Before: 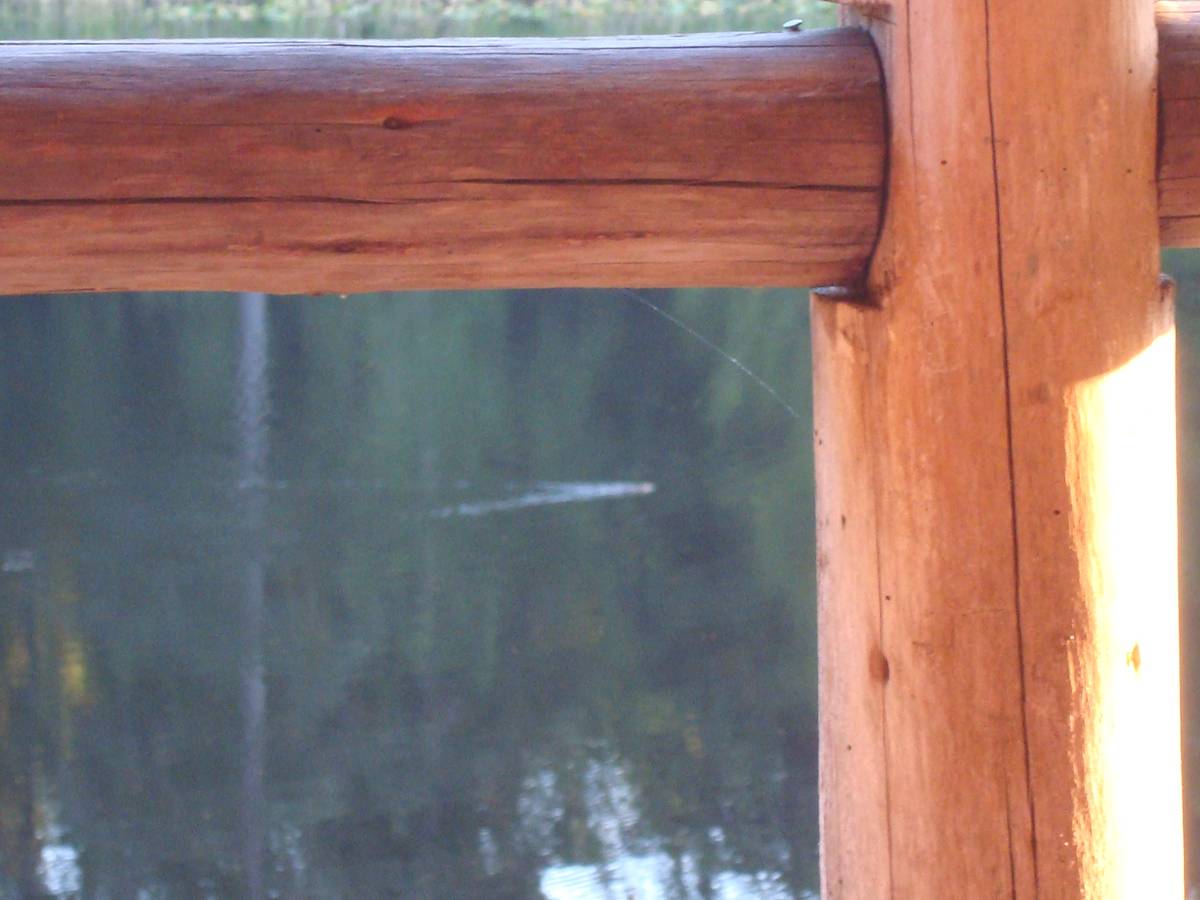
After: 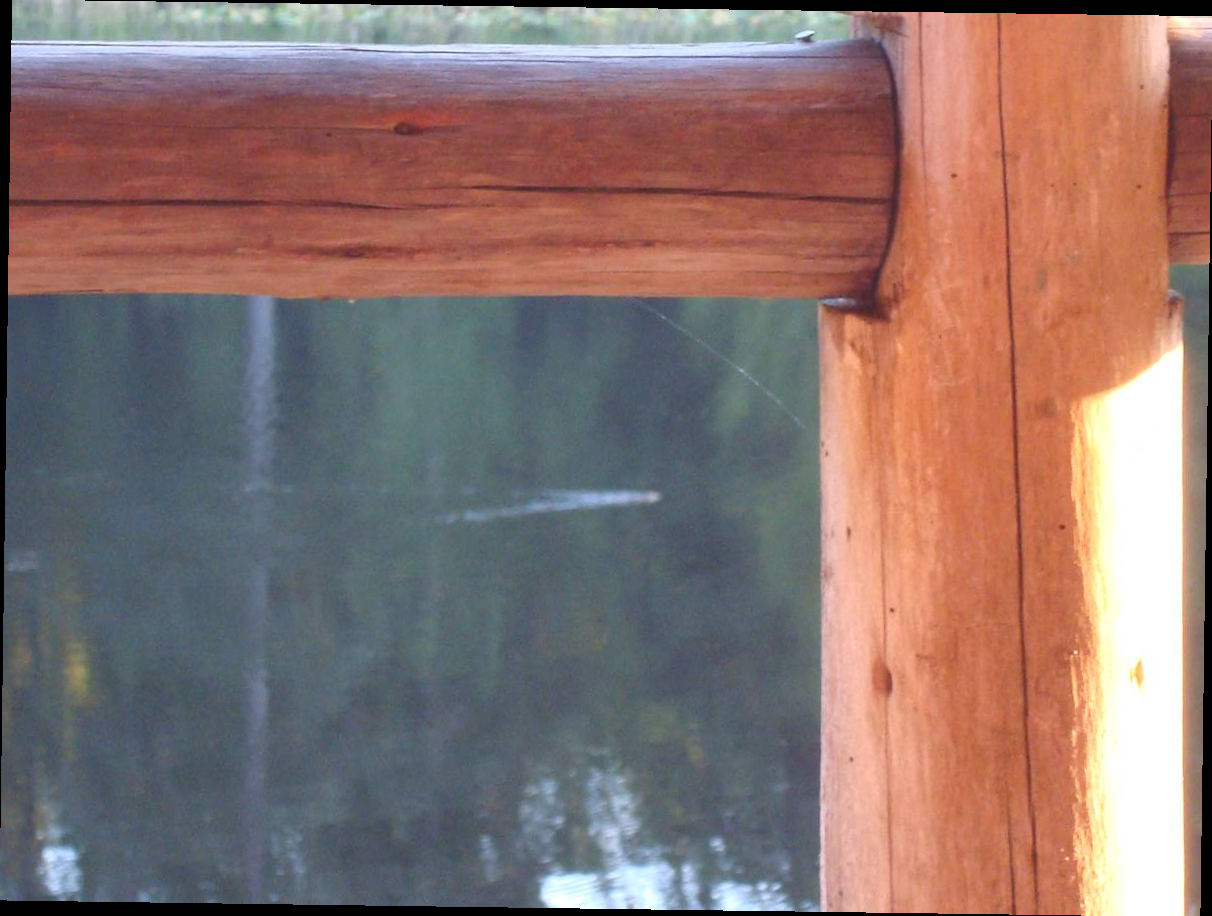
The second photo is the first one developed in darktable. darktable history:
rotate and perspective: rotation 0.8°, automatic cropping off
tone equalizer: on, module defaults
